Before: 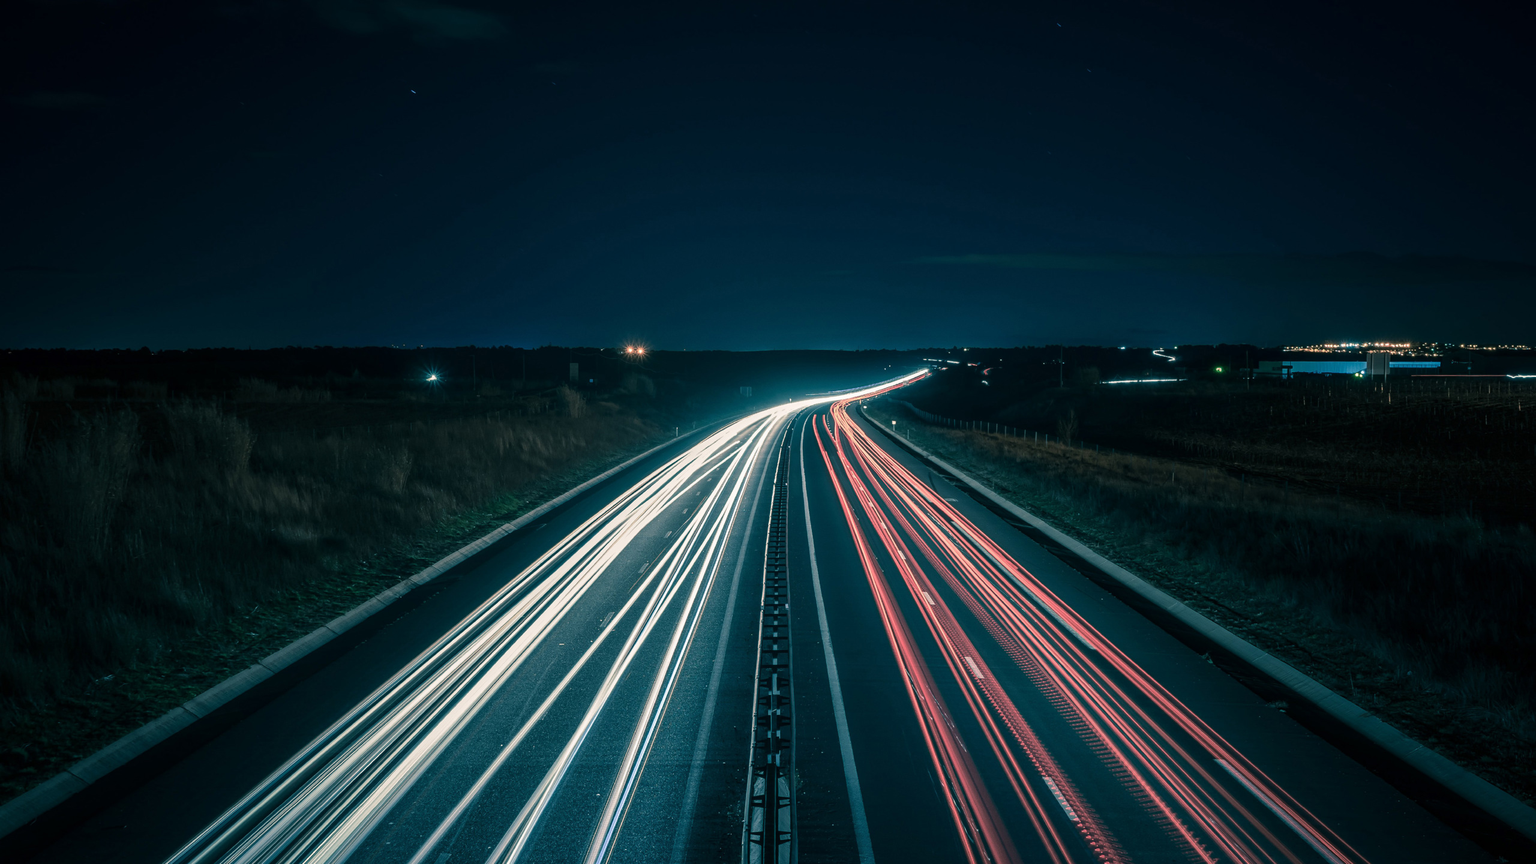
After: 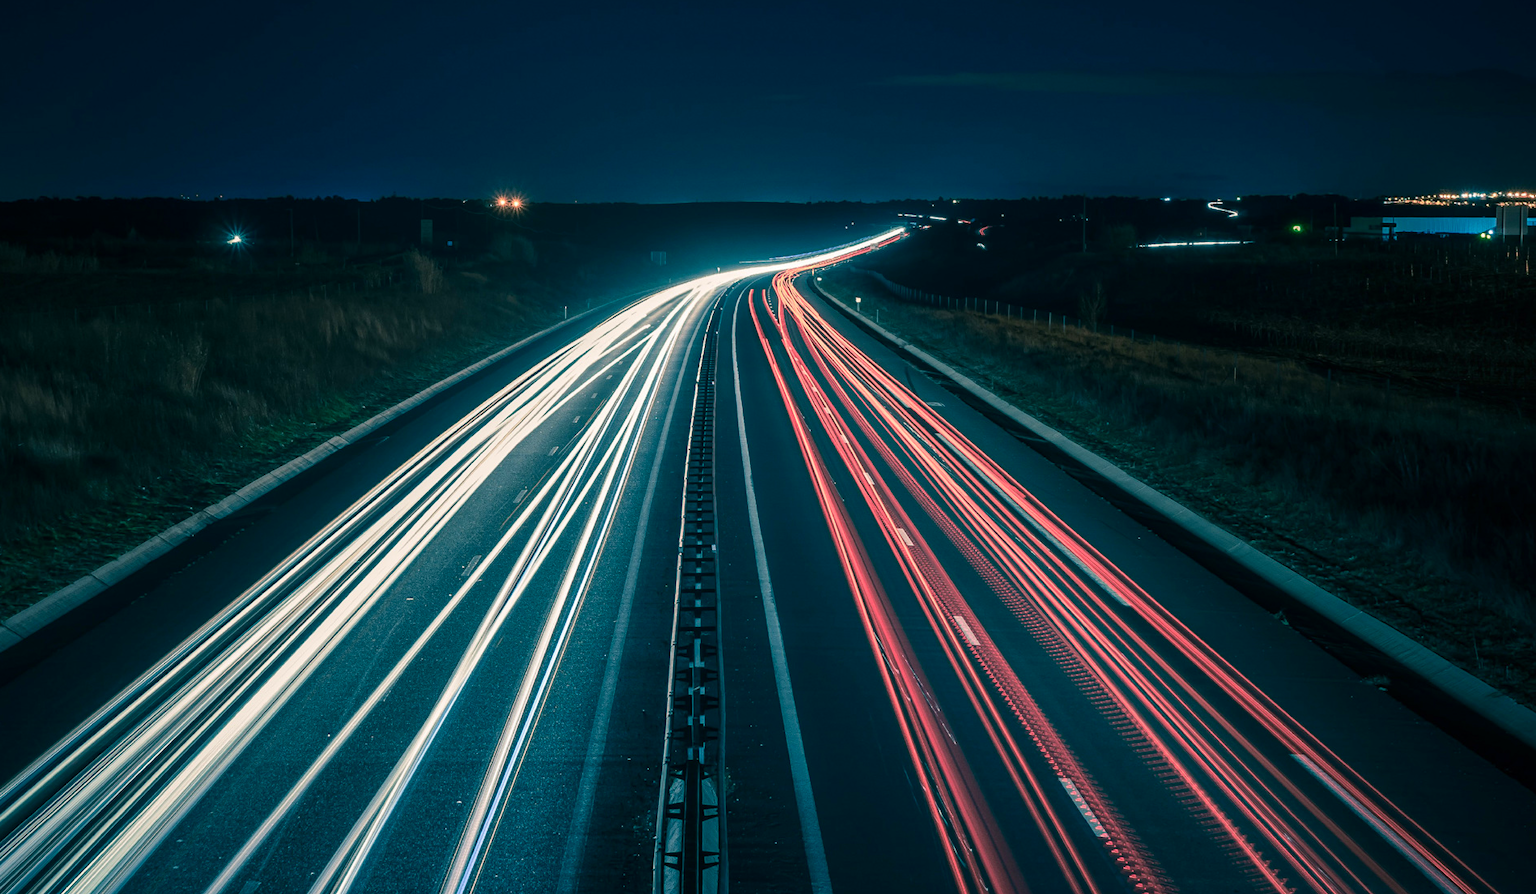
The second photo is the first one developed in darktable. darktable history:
crop: left 16.828%, top 23.205%, right 9.069%
contrast brightness saturation: contrast 0.091, saturation 0.269
